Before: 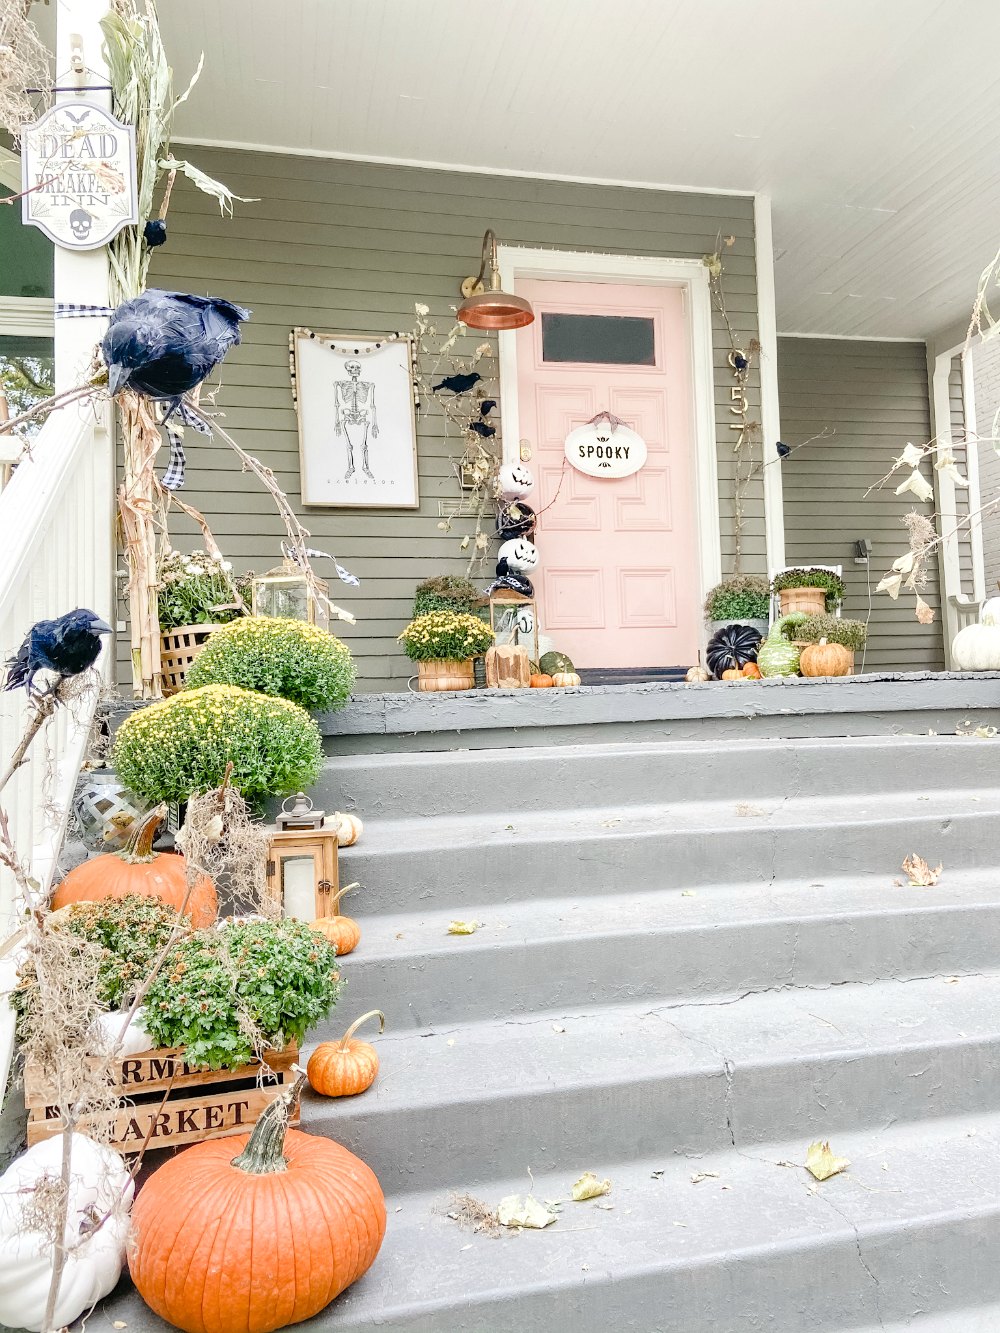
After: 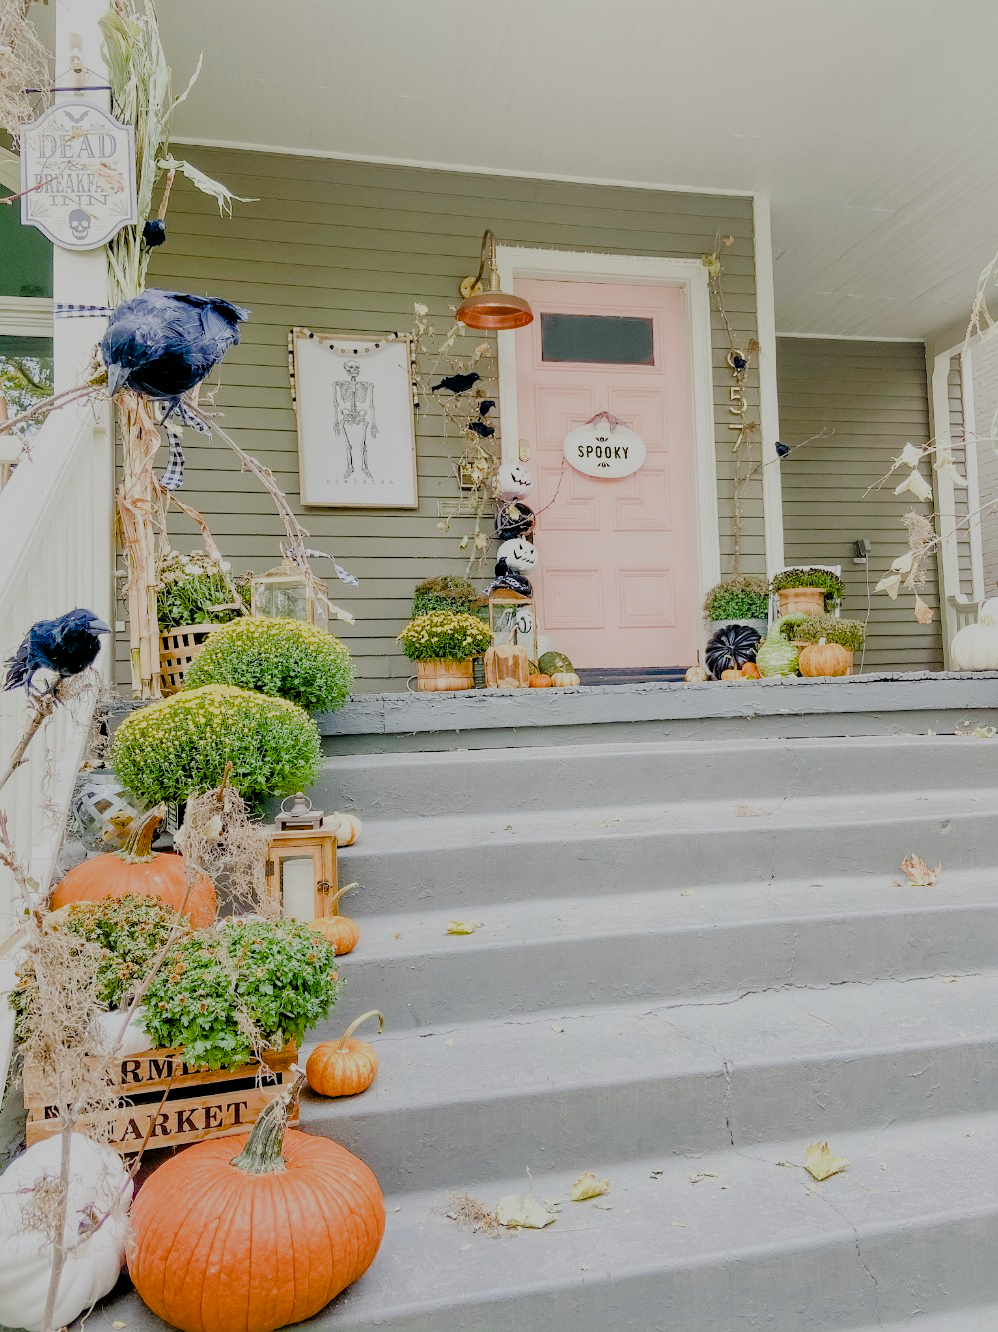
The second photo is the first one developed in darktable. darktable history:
exposure: exposure -0.369 EV, compensate highlight preservation false
filmic rgb: black relative exposure -8.8 EV, white relative exposure 4.99 EV, threshold 2.99 EV, target black luminance 0%, hardness 3.78, latitude 66.39%, contrast 0.819, highlights saturation mix 10.23%, shadows ↔ highlights balance 20.41%, iterations of high-quality reconstruction 0, enable highlight reconstruction true
crop and rotate: left 0.178%, bottom 0.005%
color balance rgb: linear chroma grading › mid-tones 7.879%, perceptual saturation grading › global saturation 26.097%, perceptual saturation grading › highlights -28.394%, perceptual saturation grading › mid-tones 15.185%, perceptual saturation grading › shadows 34.205%, global vibrance 25.121%, contrast 9.415%
